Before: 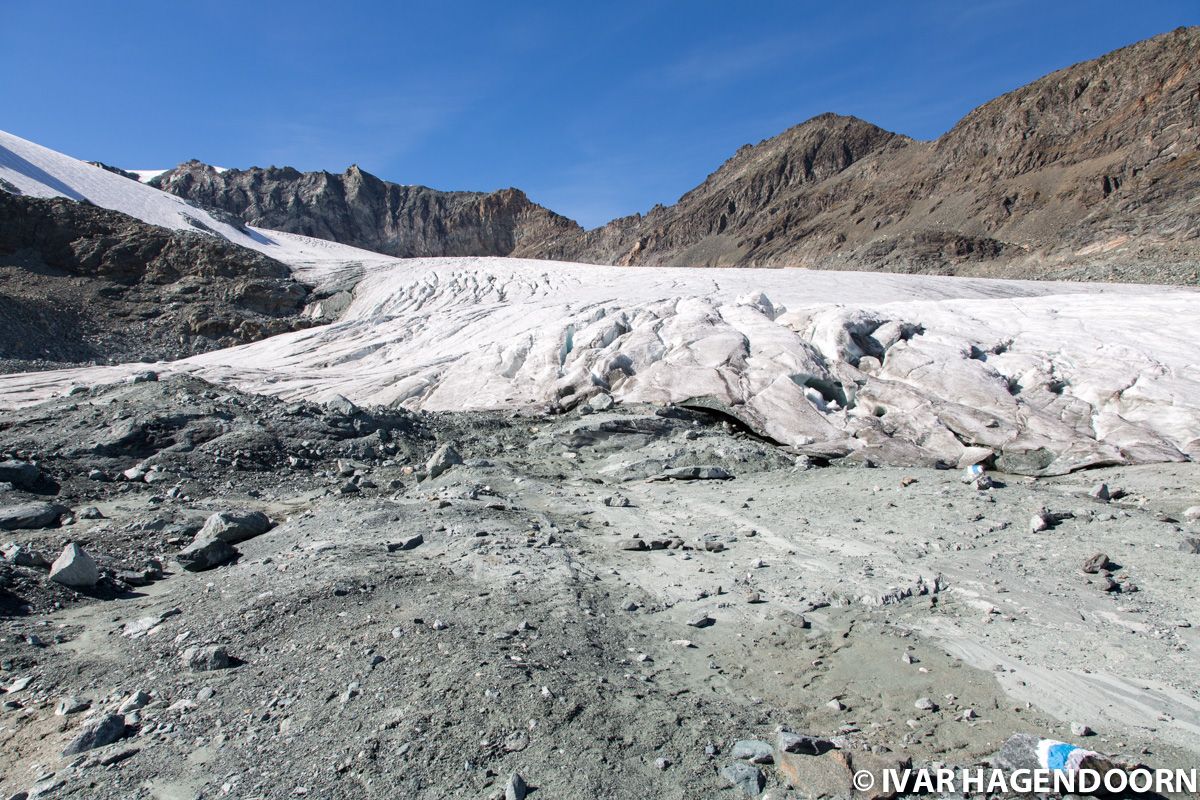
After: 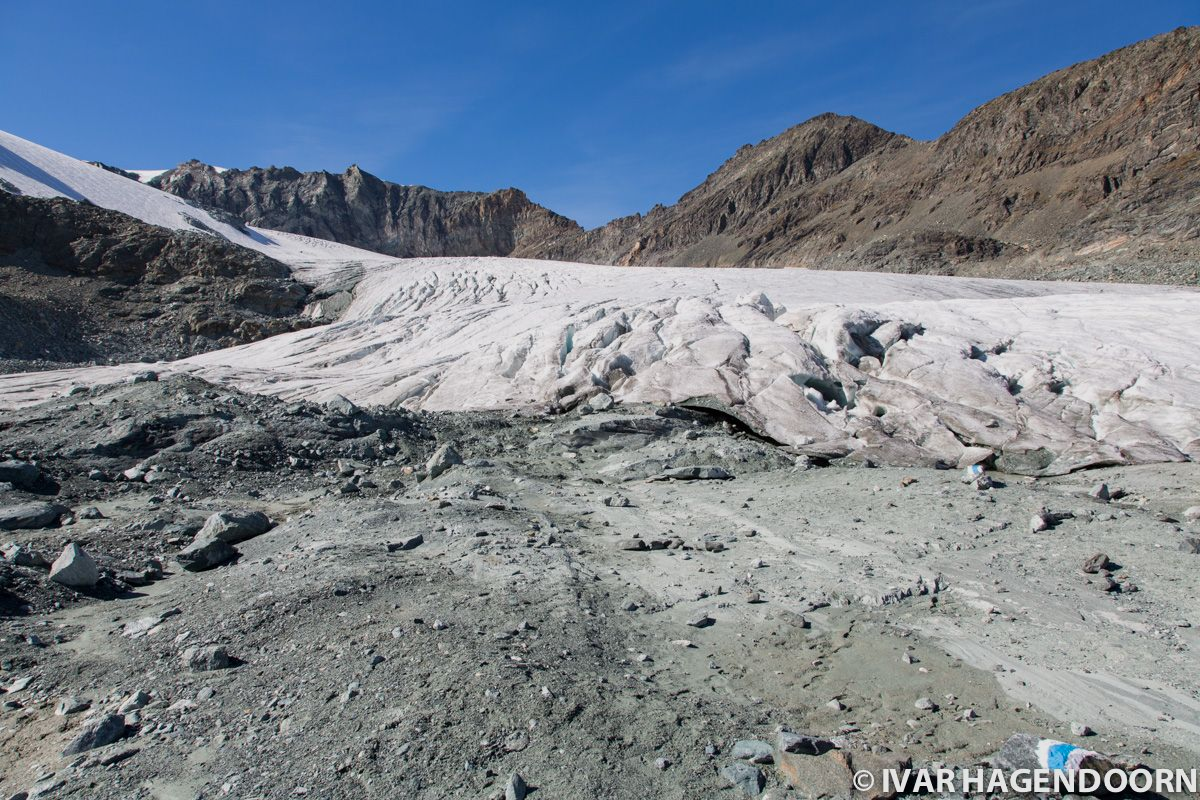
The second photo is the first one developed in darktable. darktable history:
shadows and highlights: radius 121.13, shadows 21.66, white point adjustment -9.56, highlights -15.95, soften with gaussian
